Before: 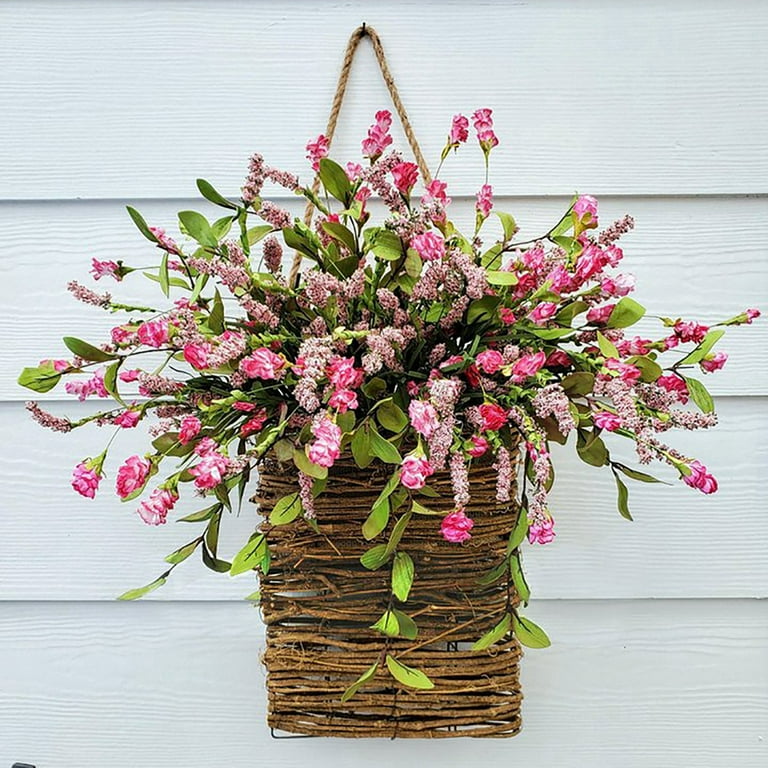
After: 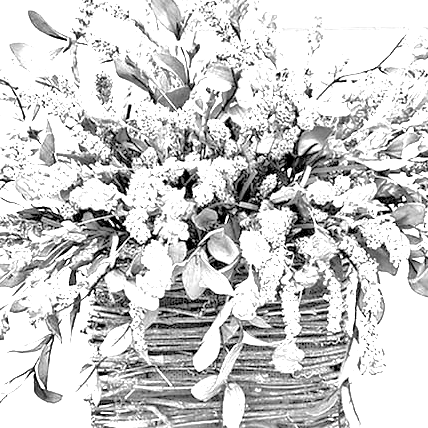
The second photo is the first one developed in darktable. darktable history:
white balance: red 1.066, blue 1.119
monochrome: on, module defaults
crop and rotate: left 22.13%, top 22.054%, right 22.026%, bottom 22.102%
tone equalizer: -7 EV 0.15 EV, -6 EV 0.6 EV, -5 EV 1.15 EV, -4 EV 1.33 EV, -3 EV 1.15 EV, -2 EV 0.6 EV, -1 EV 0.15 EV, mask exposure compensation -0.5 EV
exposure: black level correction 0, exposure 2.088 EV, compensate exposure bias true, compensate highlight preservation false
contrast equalizer: octaves 7, y [[0.528, 0.548, 0.563, 0.562, 0.546, 0.526], [0.55 ×6], [0 ×6], [0 ×6], [0 ×6]]
levels: levels [0, 0.435, 0.917]
